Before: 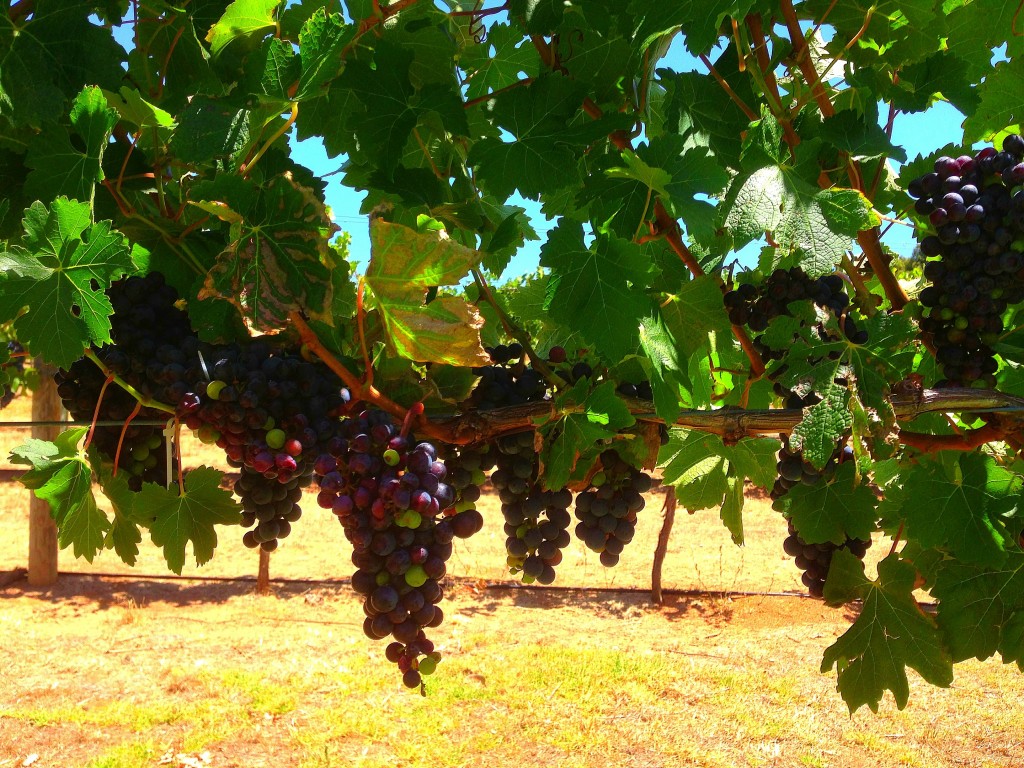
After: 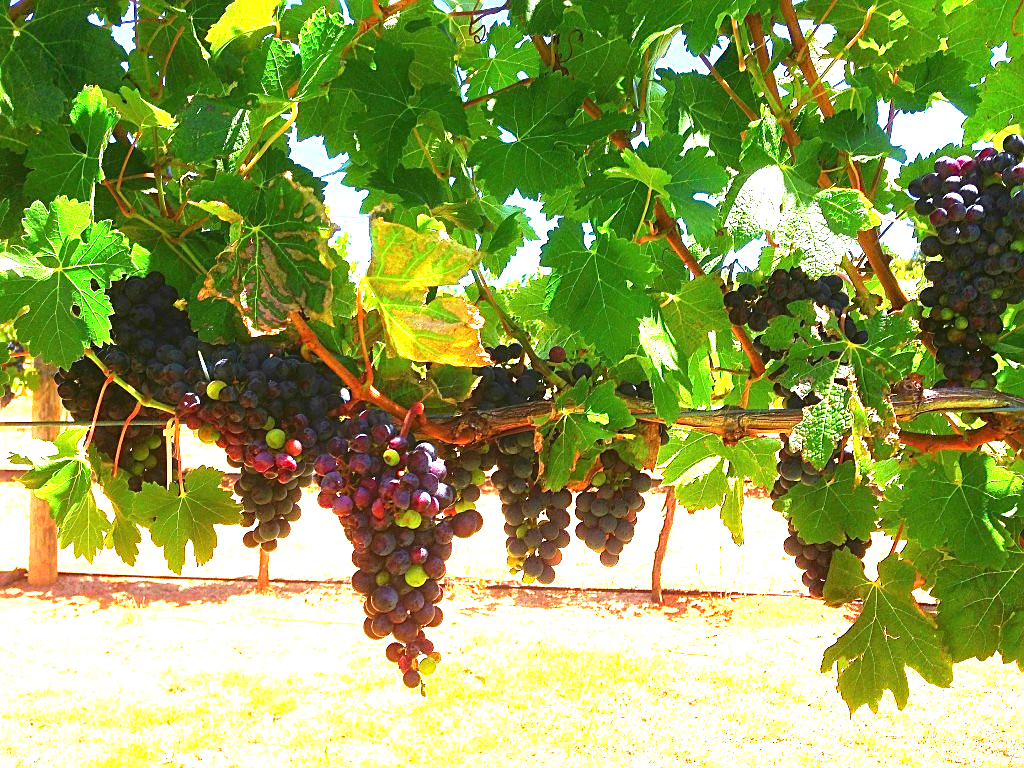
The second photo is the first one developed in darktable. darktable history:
exposure: black level correction 0, exposure 2.138 EV, compensate exposure bias true, compensate highlight preservation false
sharpen: on, module defaults
white balance: red 0.988, blue 1.017
